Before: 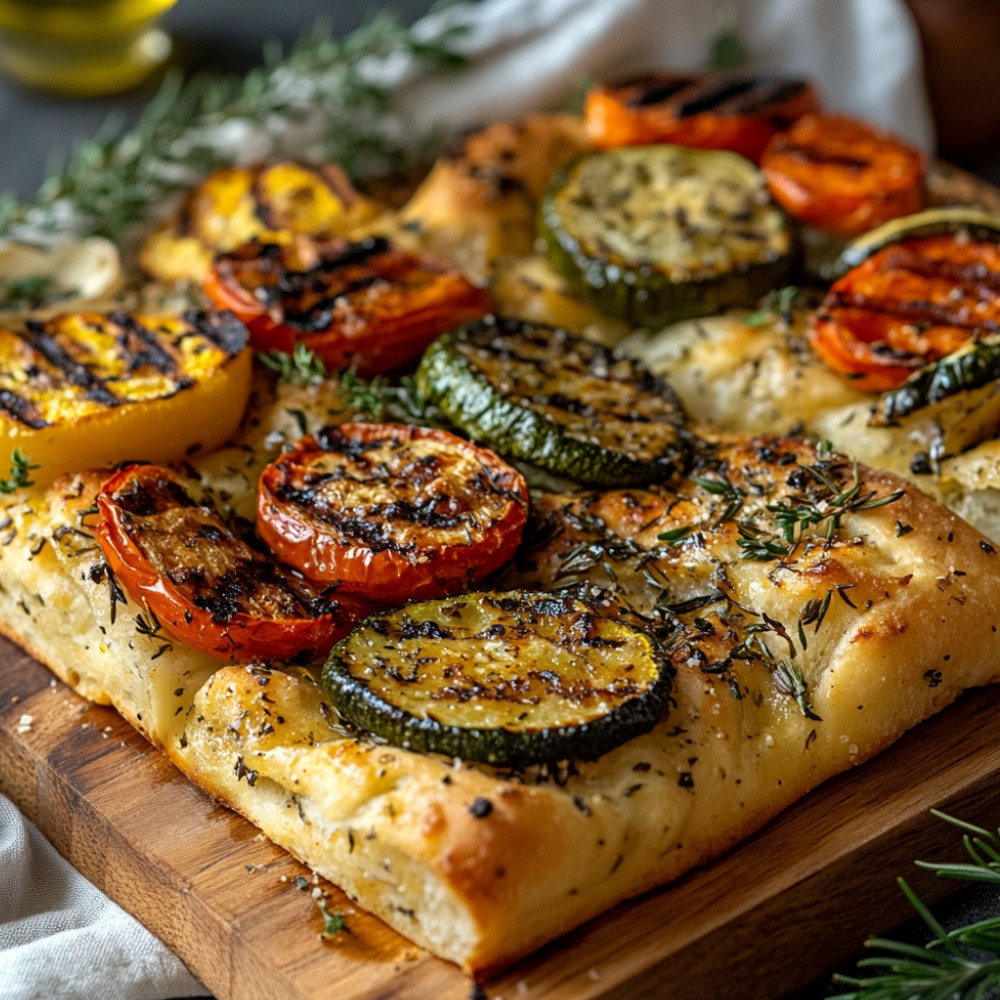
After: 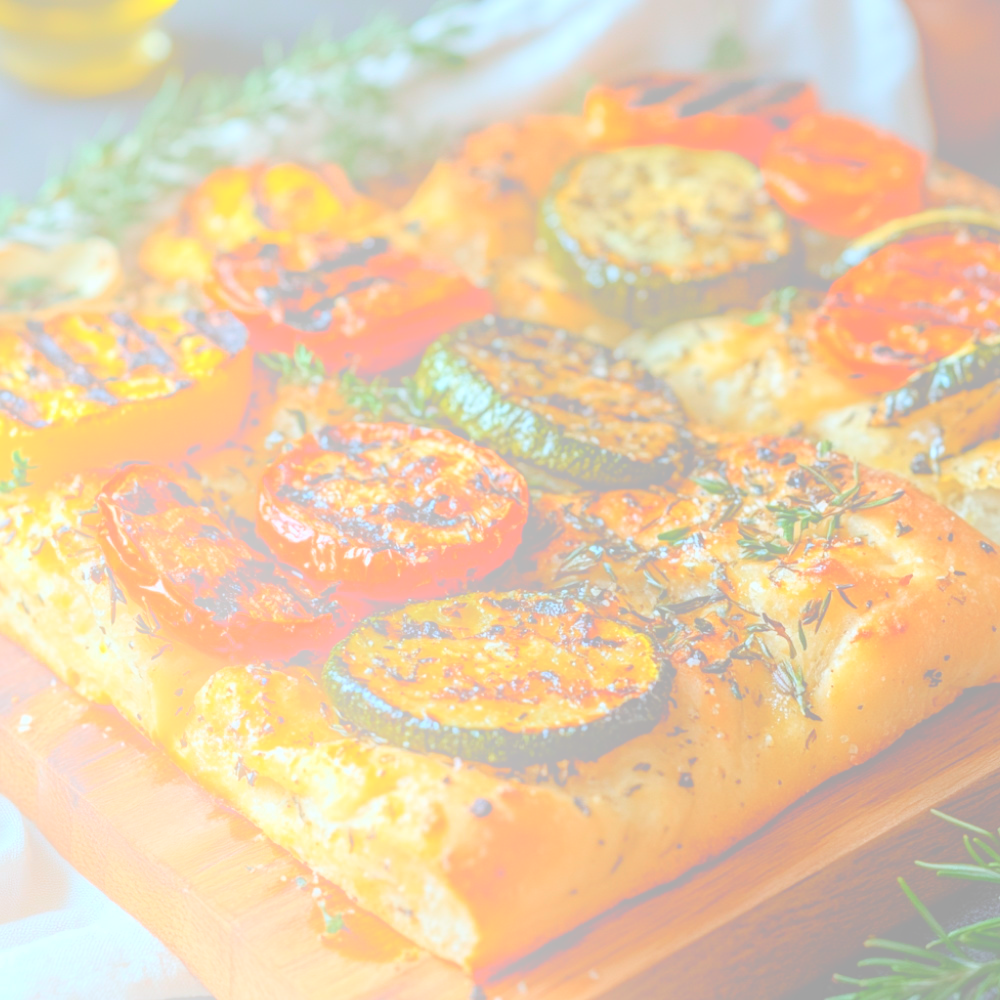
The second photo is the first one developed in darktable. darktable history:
bloom: size 85%, threshold 5%, strength 85%
color correction: highlights a* -4.18, highlights b* -10.81
